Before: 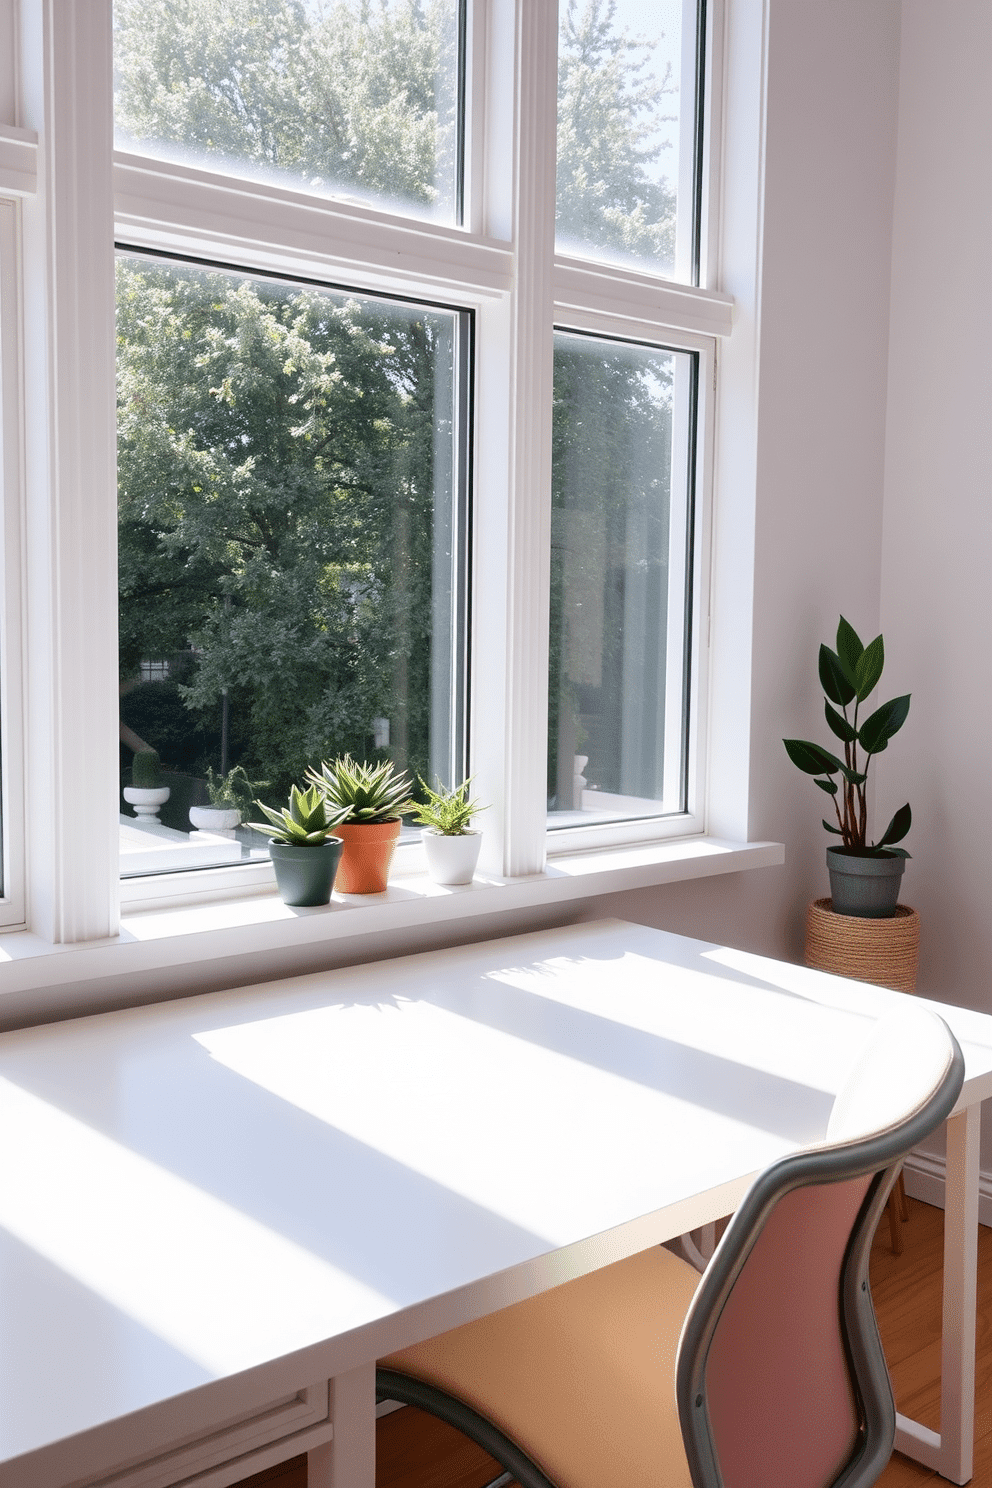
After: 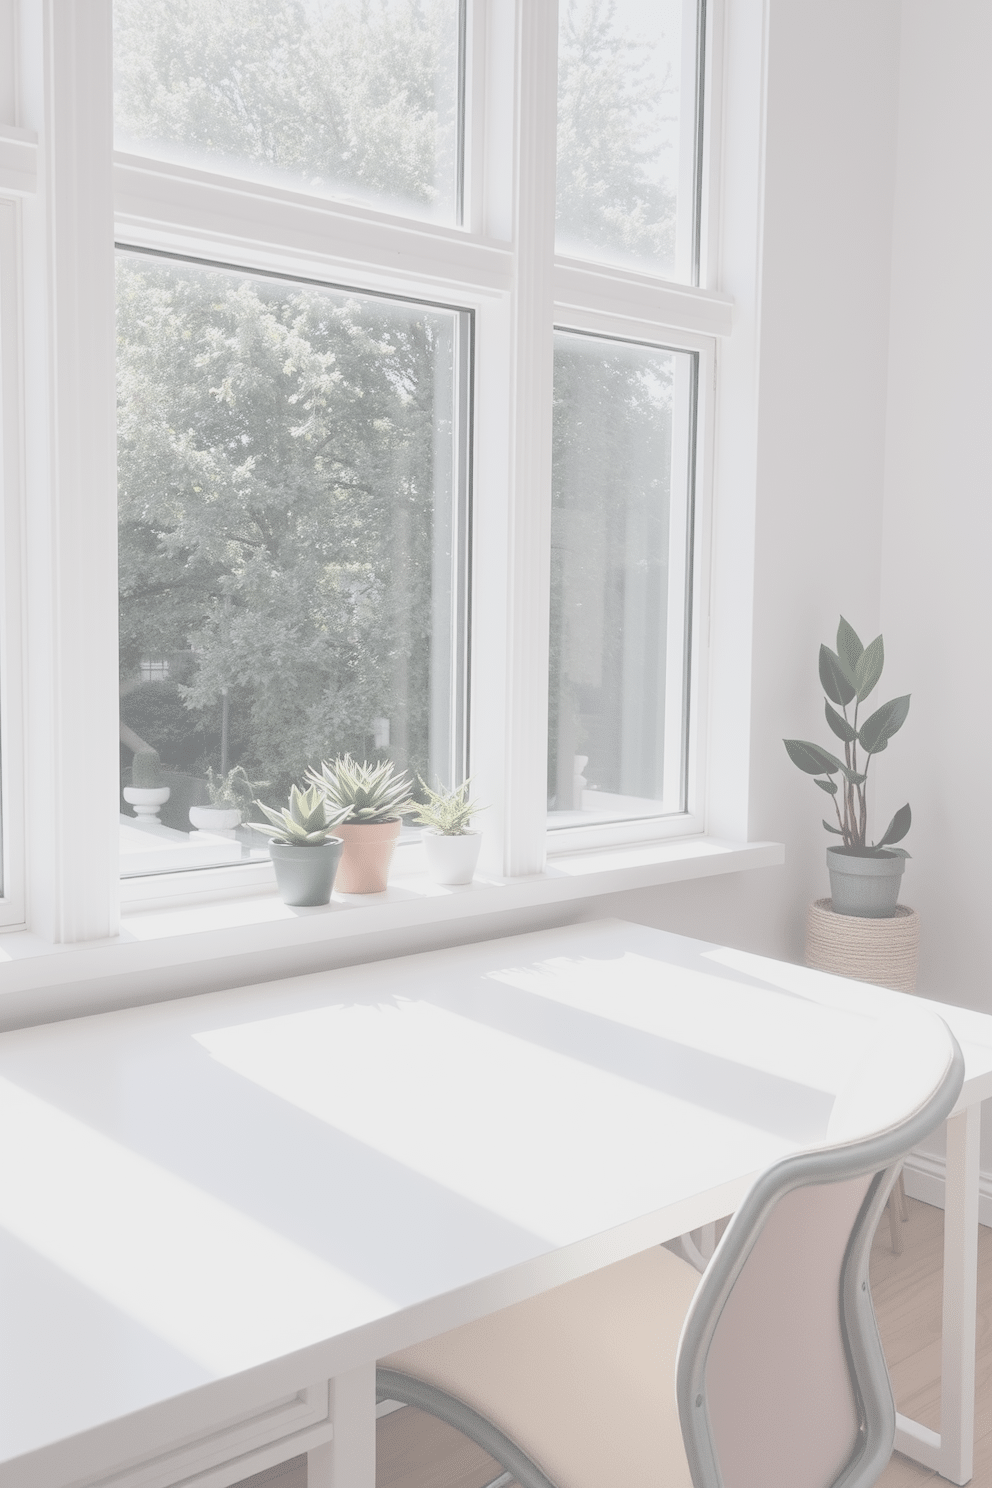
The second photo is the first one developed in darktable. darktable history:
contrast brightness saturation: contrast -0.311, brightness 0.758, saturation -0.774
